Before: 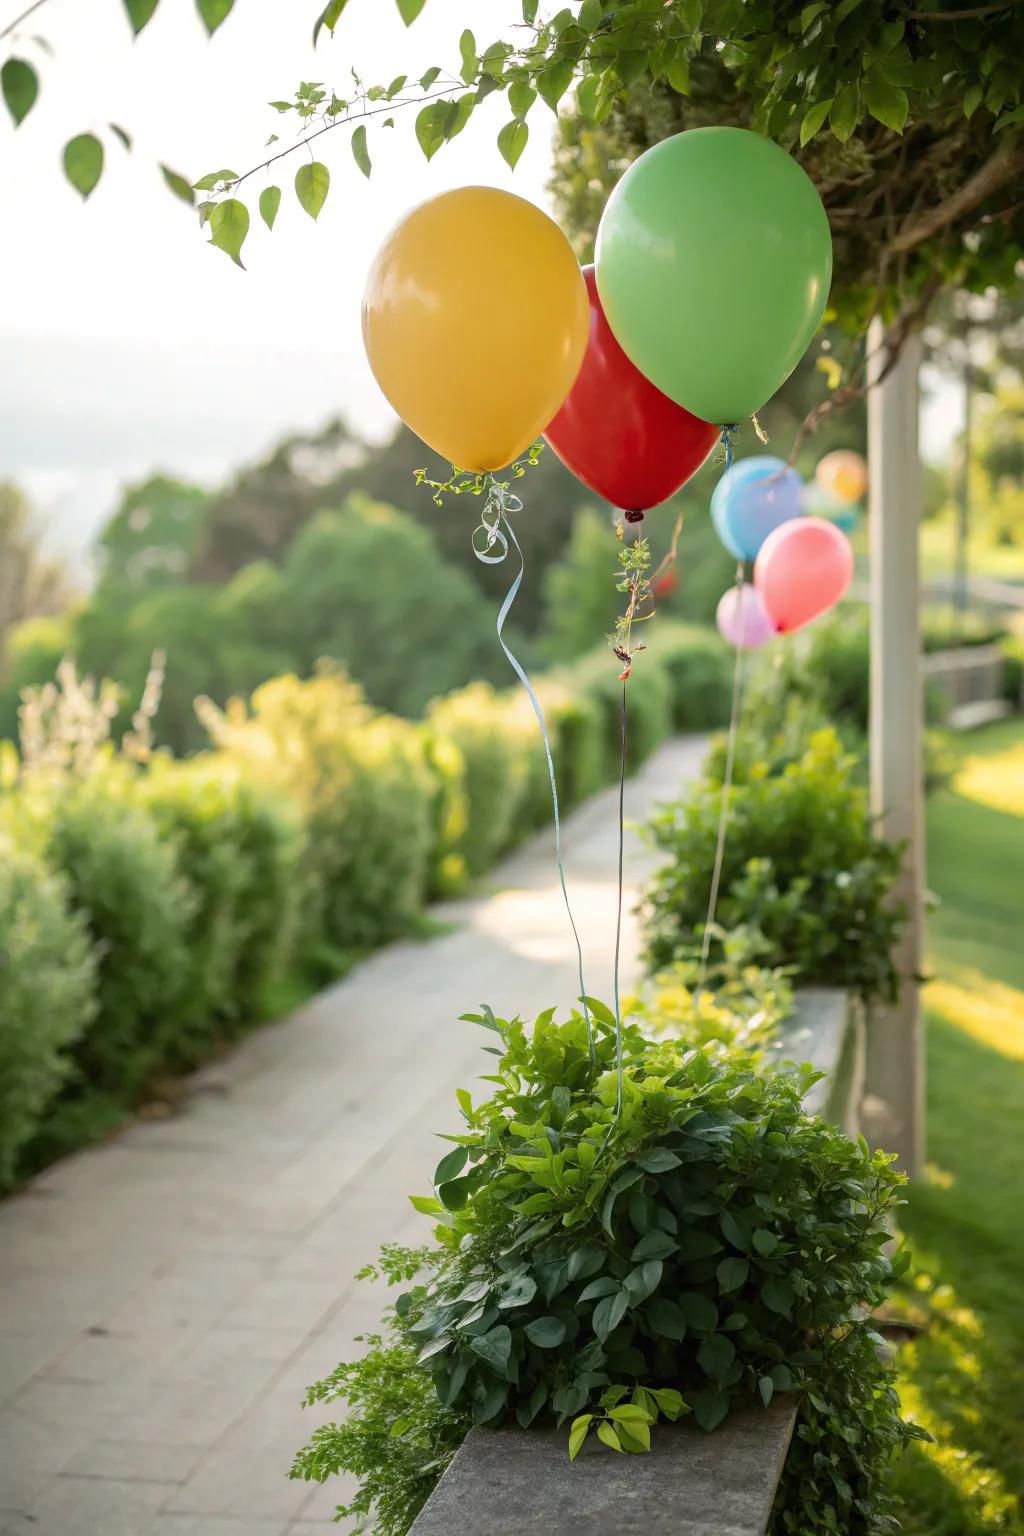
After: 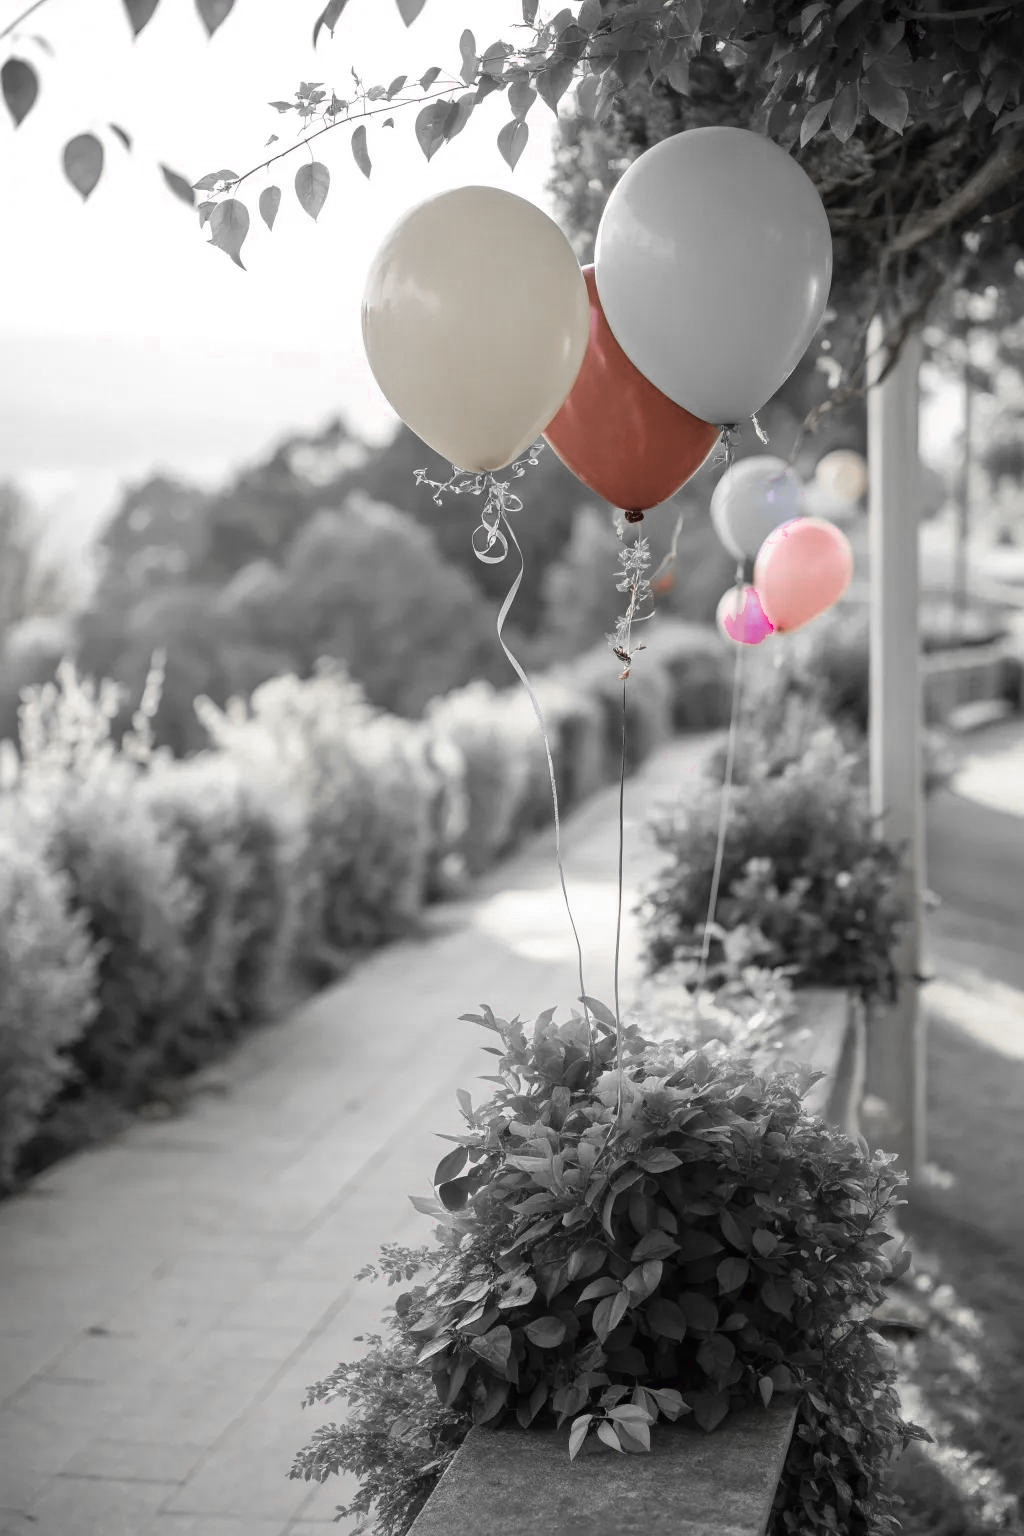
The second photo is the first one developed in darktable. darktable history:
color correction: highlights b* 0.019, saturation 1.07
color zones: curves: ch0 [(0, 0.278) (0.143, 0.5) (0.286, 0.5) (0.429, 0.5) (0.571, 0.5) (0.714, 0.5) (0.857, 0.5) (1, 0.5)]; ch1 [(0, 1) (0.143, 0.165) (0.286, 0) (0.429, 0) (0.571, 0) (0.714, 0) (0.857, 0.5) (1, 0.5)]; ch2 [(0, 0.508) (0.143, 0.5) (0.286, 0.5) (0.429, 0.5) (0.571, 0.5) (0.714, 0.5) (0.857, 0.5) (1, 0.5)]
